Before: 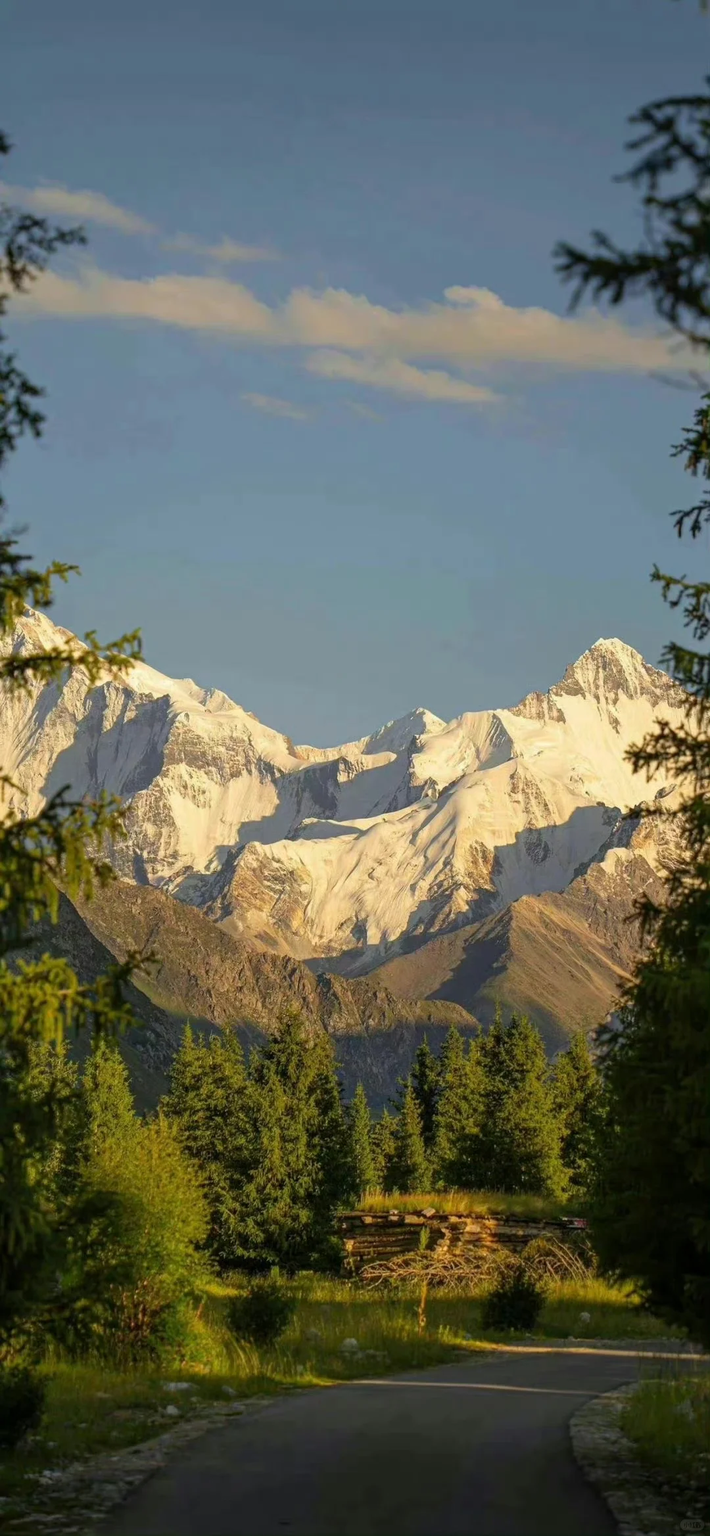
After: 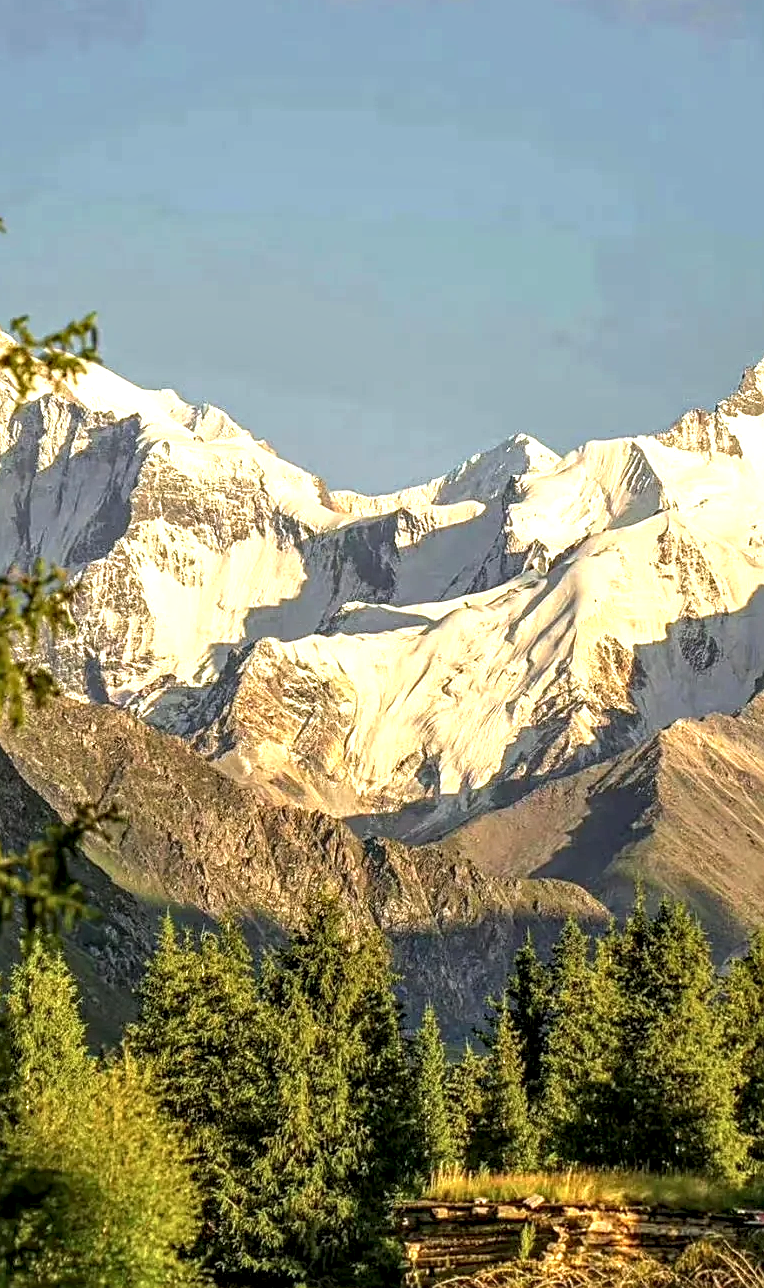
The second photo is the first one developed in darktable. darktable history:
sharpen: on, module defaults
exposure: black level correction 0, exposure 0.69 EV, compensate exposure bias true, compensate highlight preservation false
local contrast: on, module defaults
crop: left 10.965%, top 27.553%, right 18.288%, bottom 17.311%
contrast equalizer: y [[0.609, 0.611, 0.615, 0.613, 0.607, 0.603], [0.504, 0.498, 0.496, 0.499, 0.506, 0.516], [0 ×6], [0 ×6], [0 ×6]], mix 0.582
